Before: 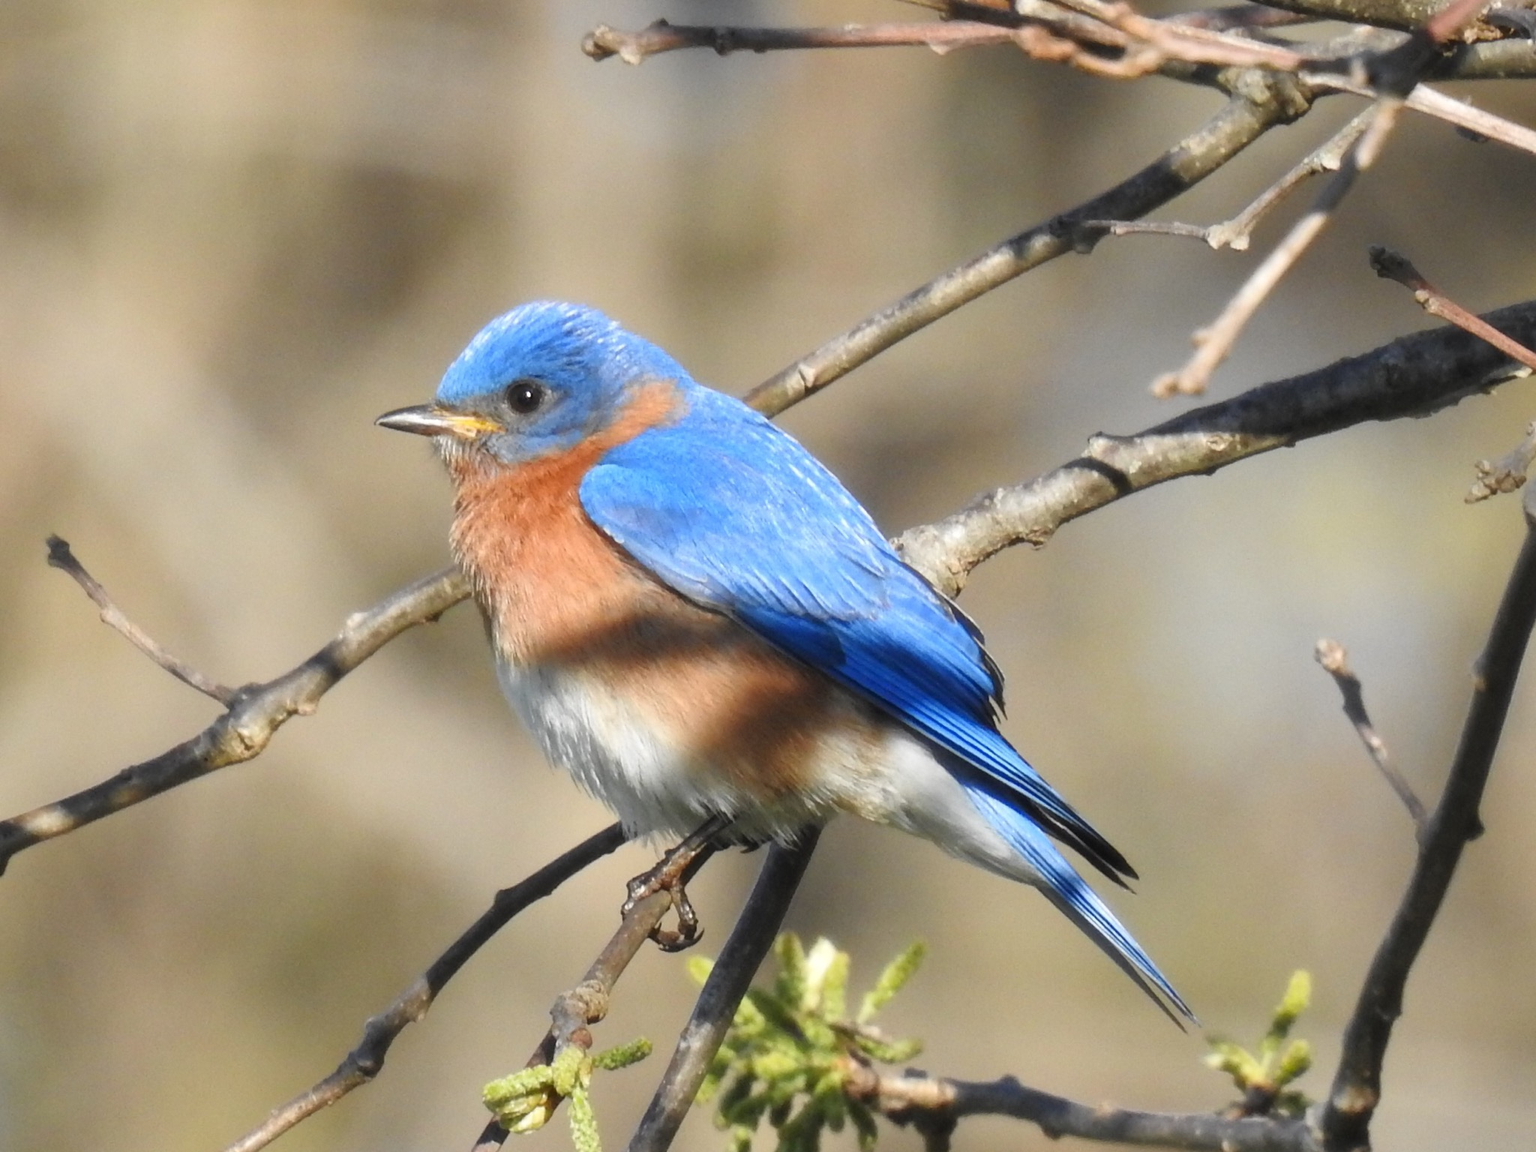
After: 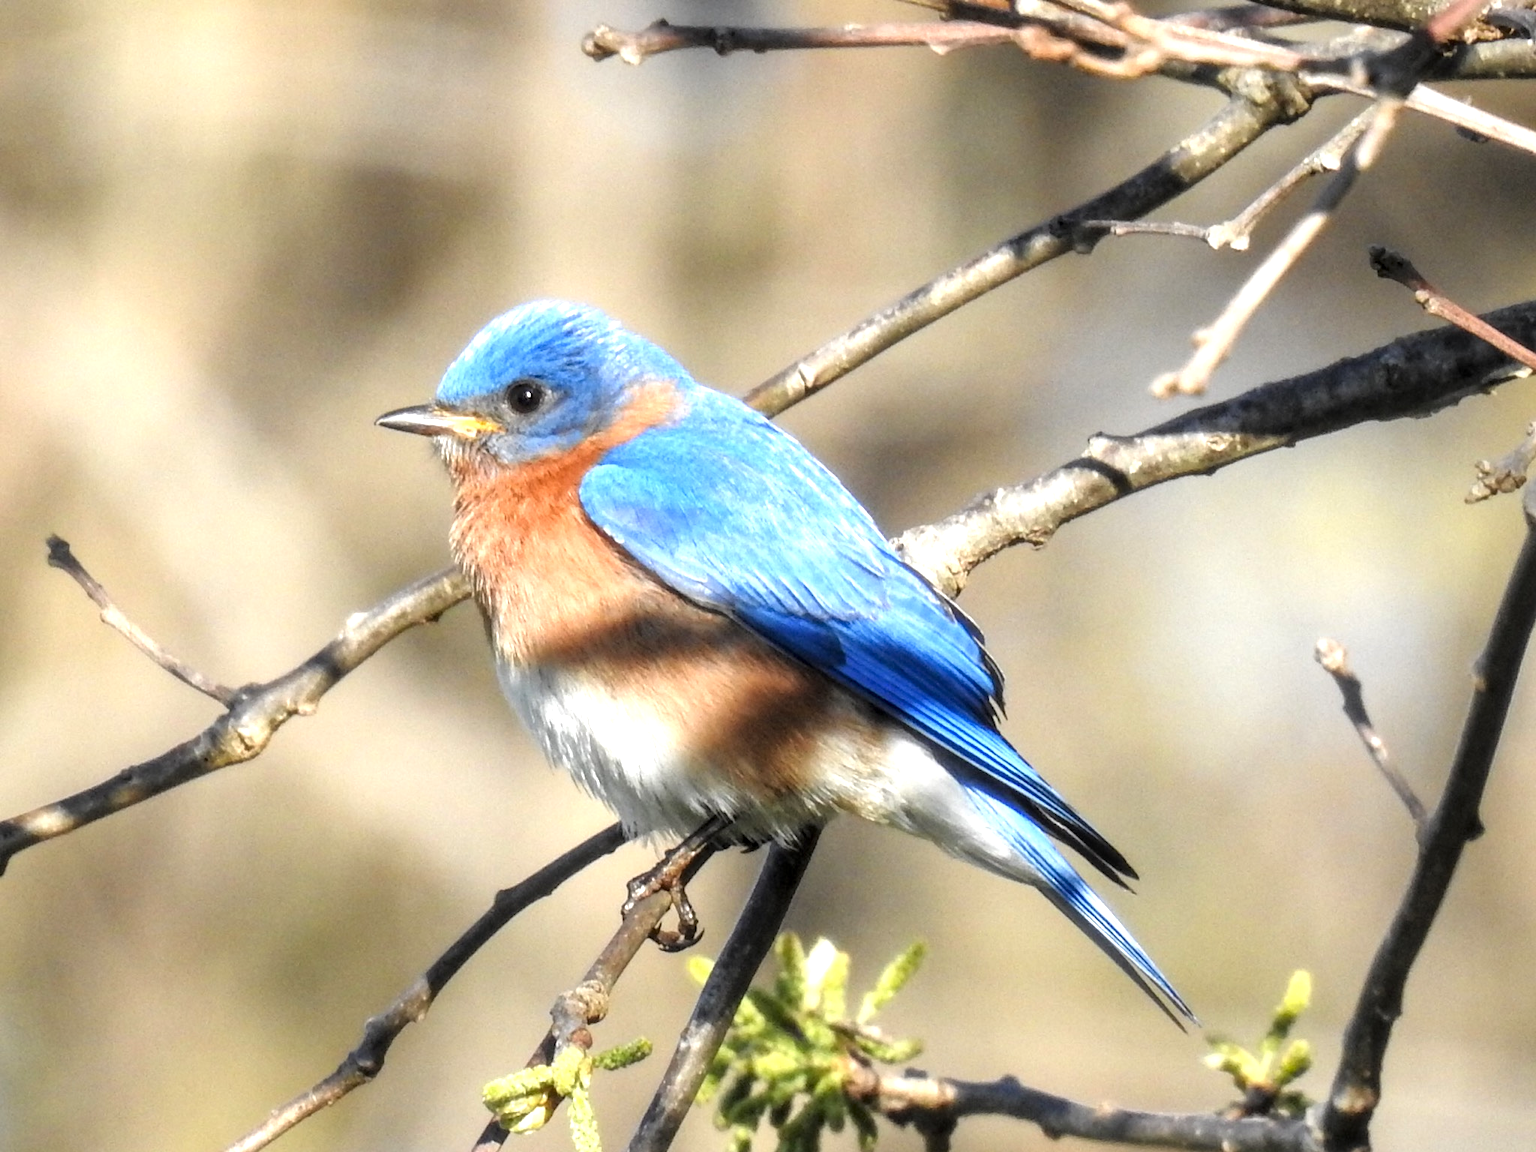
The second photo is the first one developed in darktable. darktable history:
exposure: black level correction 0.002, compensate exposure bias true, compensate highlight preservation false
local contrast: detail 130%
tone equalizer: -8 EV -0.75 EV, -7 EV -0.716 EV, -6 EV -0.637 EV, -5 EV -0.417 EV, -3 EV 0.393 EV, -2 EV 0.6 EV, -1 EV 0.701 EV, +0 EV 0.731 EV, mask exposure compensation -0.51 EV
